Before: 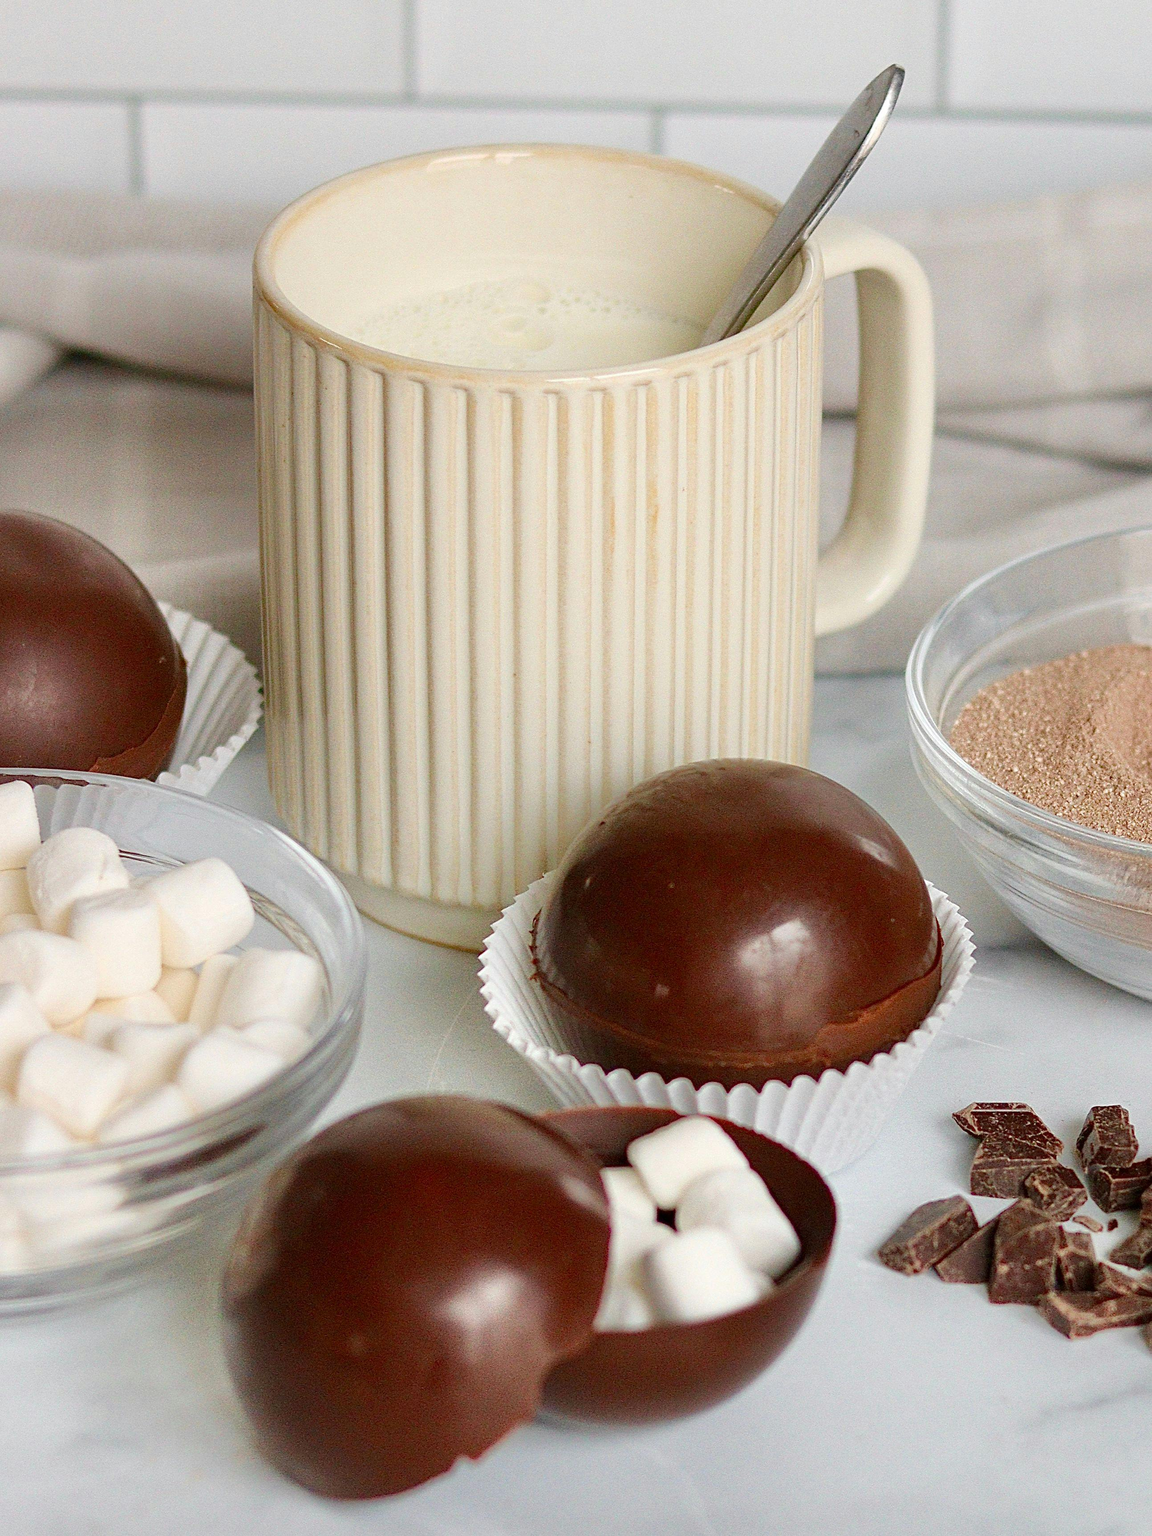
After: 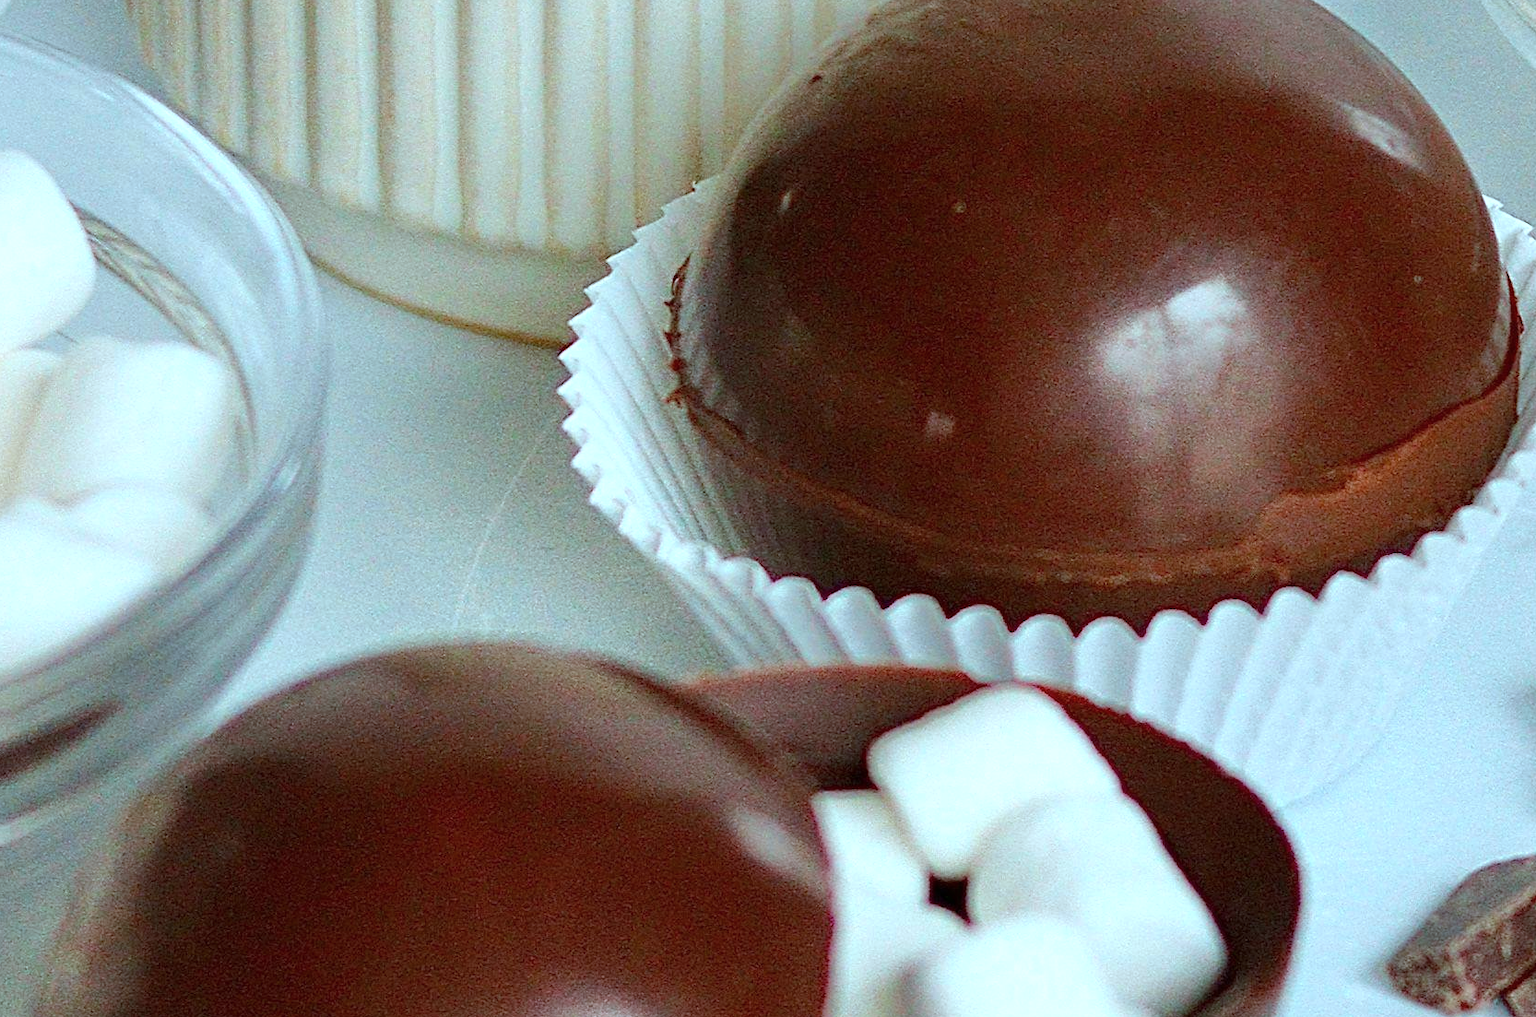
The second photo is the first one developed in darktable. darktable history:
color correction: highlights a* -11.71, highlights b* -15.58
crop: left 18.091%, top 51.13%, right 17.525%, bottom 16.85%
exposure: exposure 0.2 EV, compensate highlight preservation false
